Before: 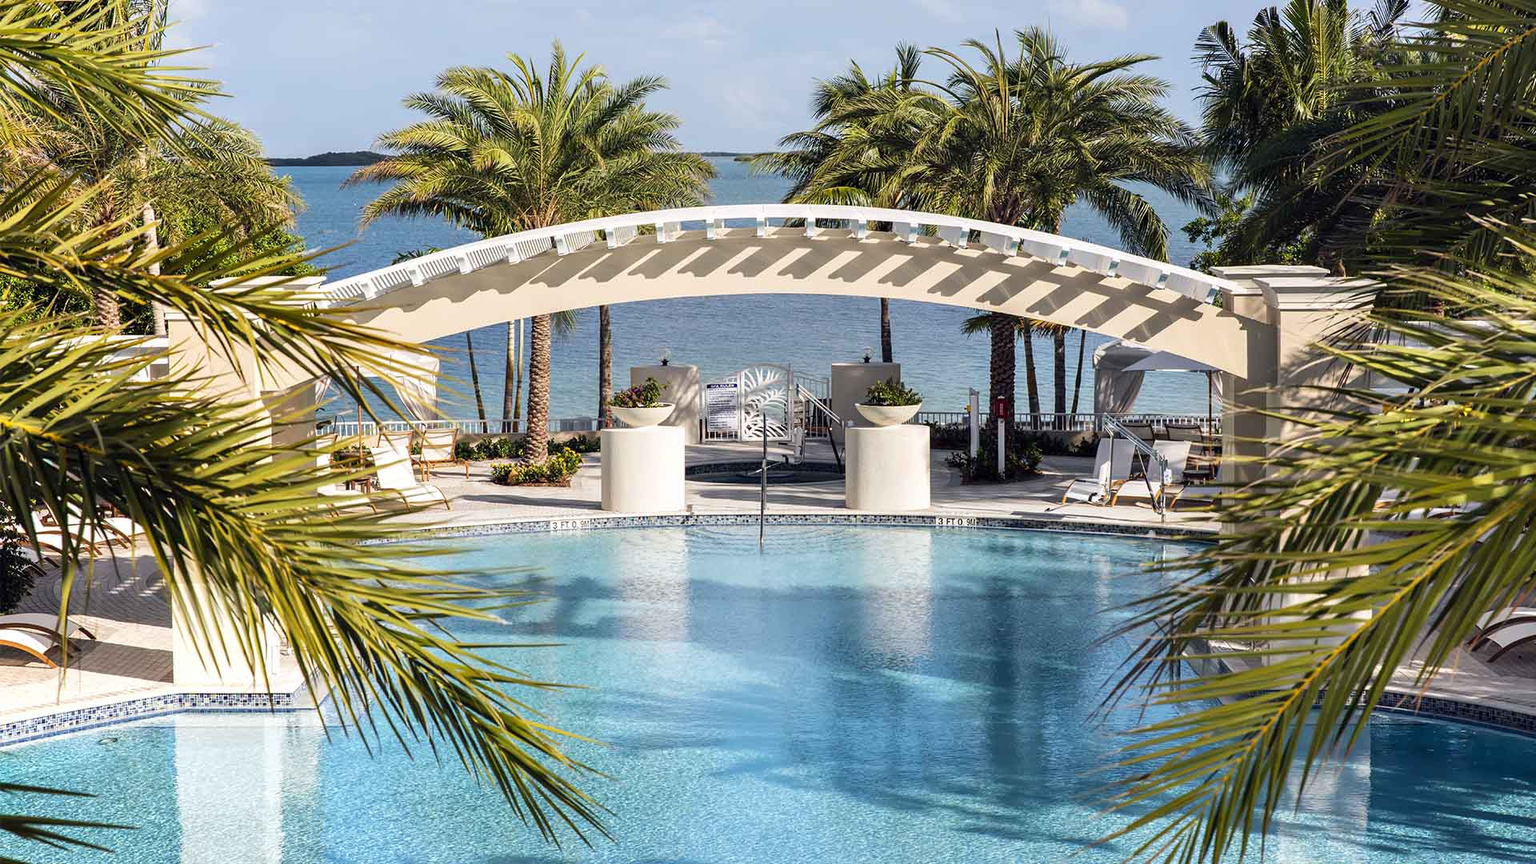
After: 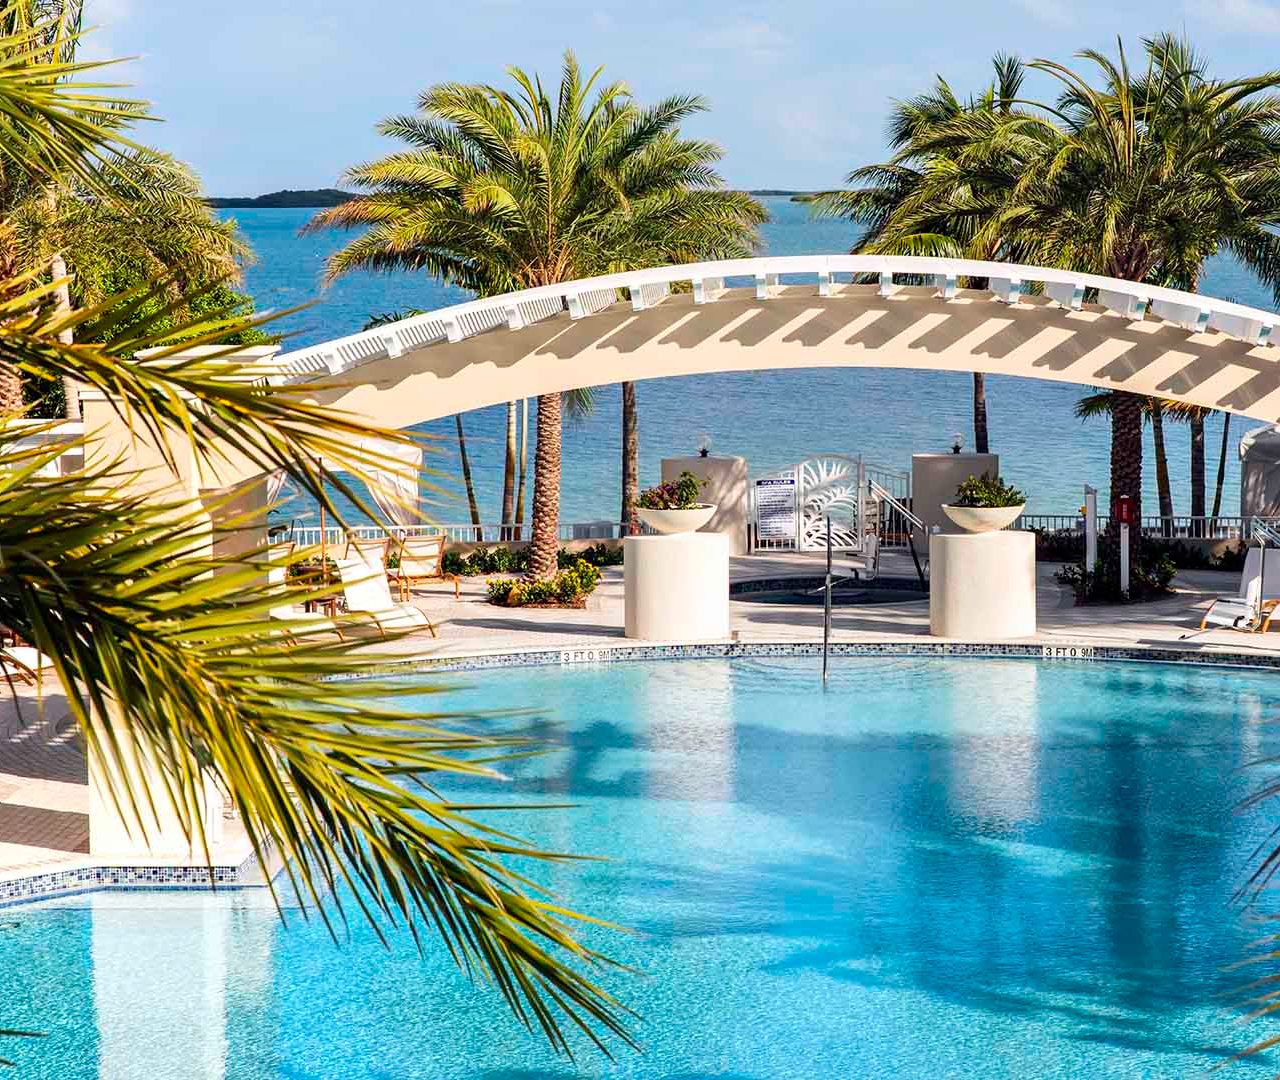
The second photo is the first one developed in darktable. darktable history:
tone equalizer: on, module defaults
crop and rotate: left 6.617%, right 26.717%
contrast brightness saturation: contrast 0.08, saturation 0.2
